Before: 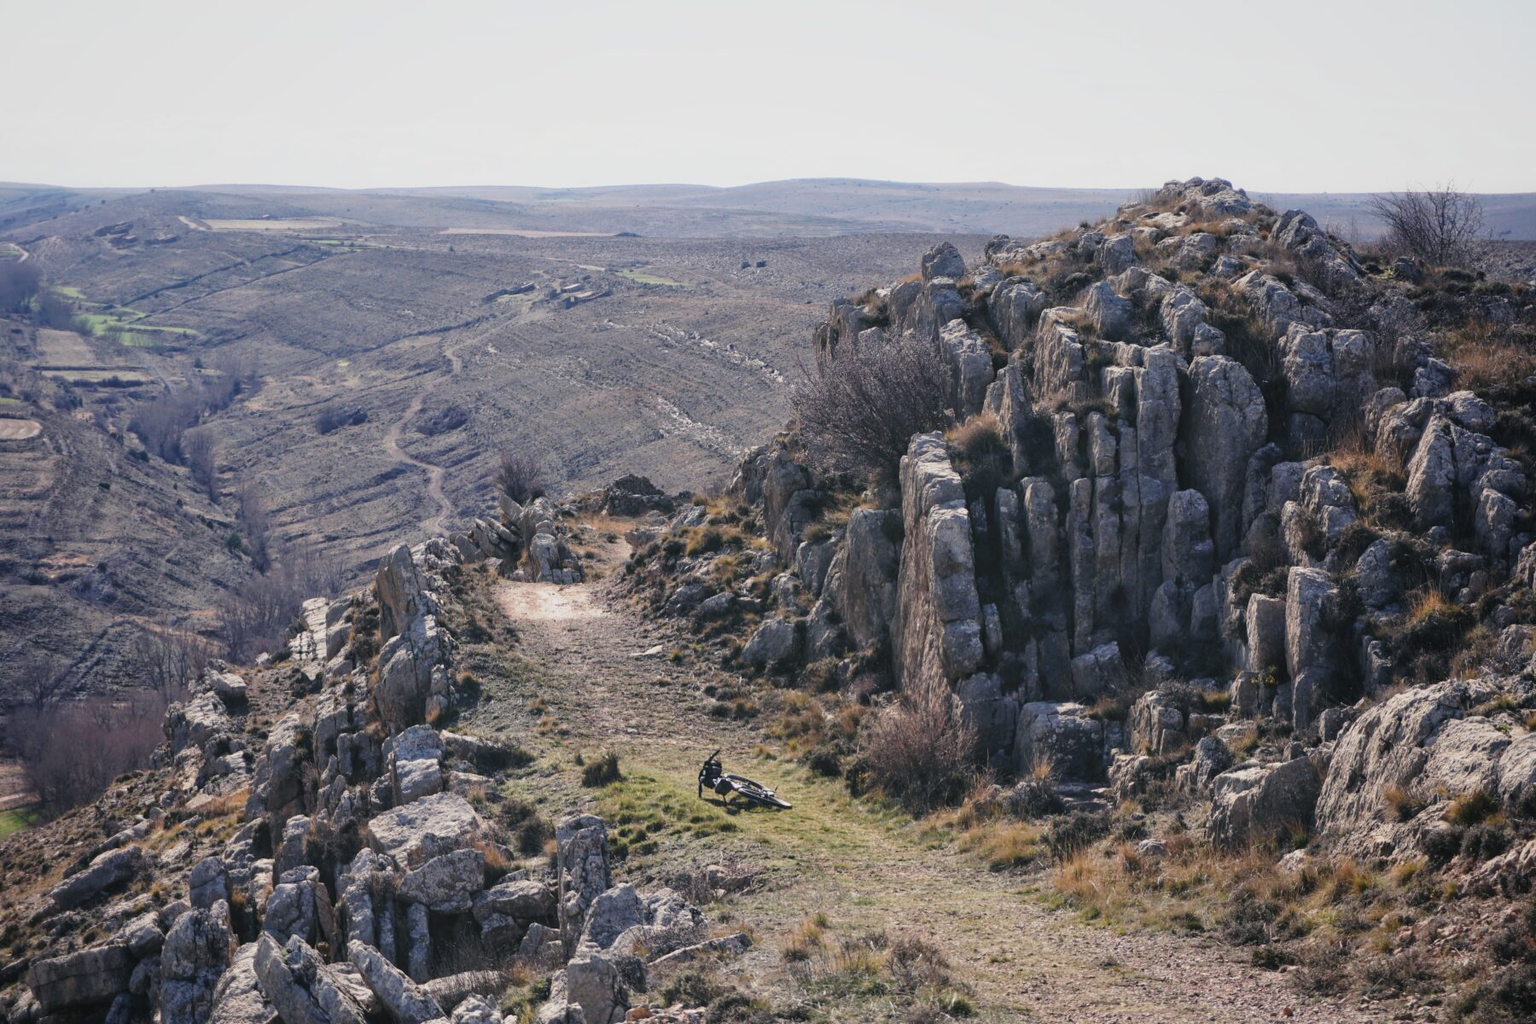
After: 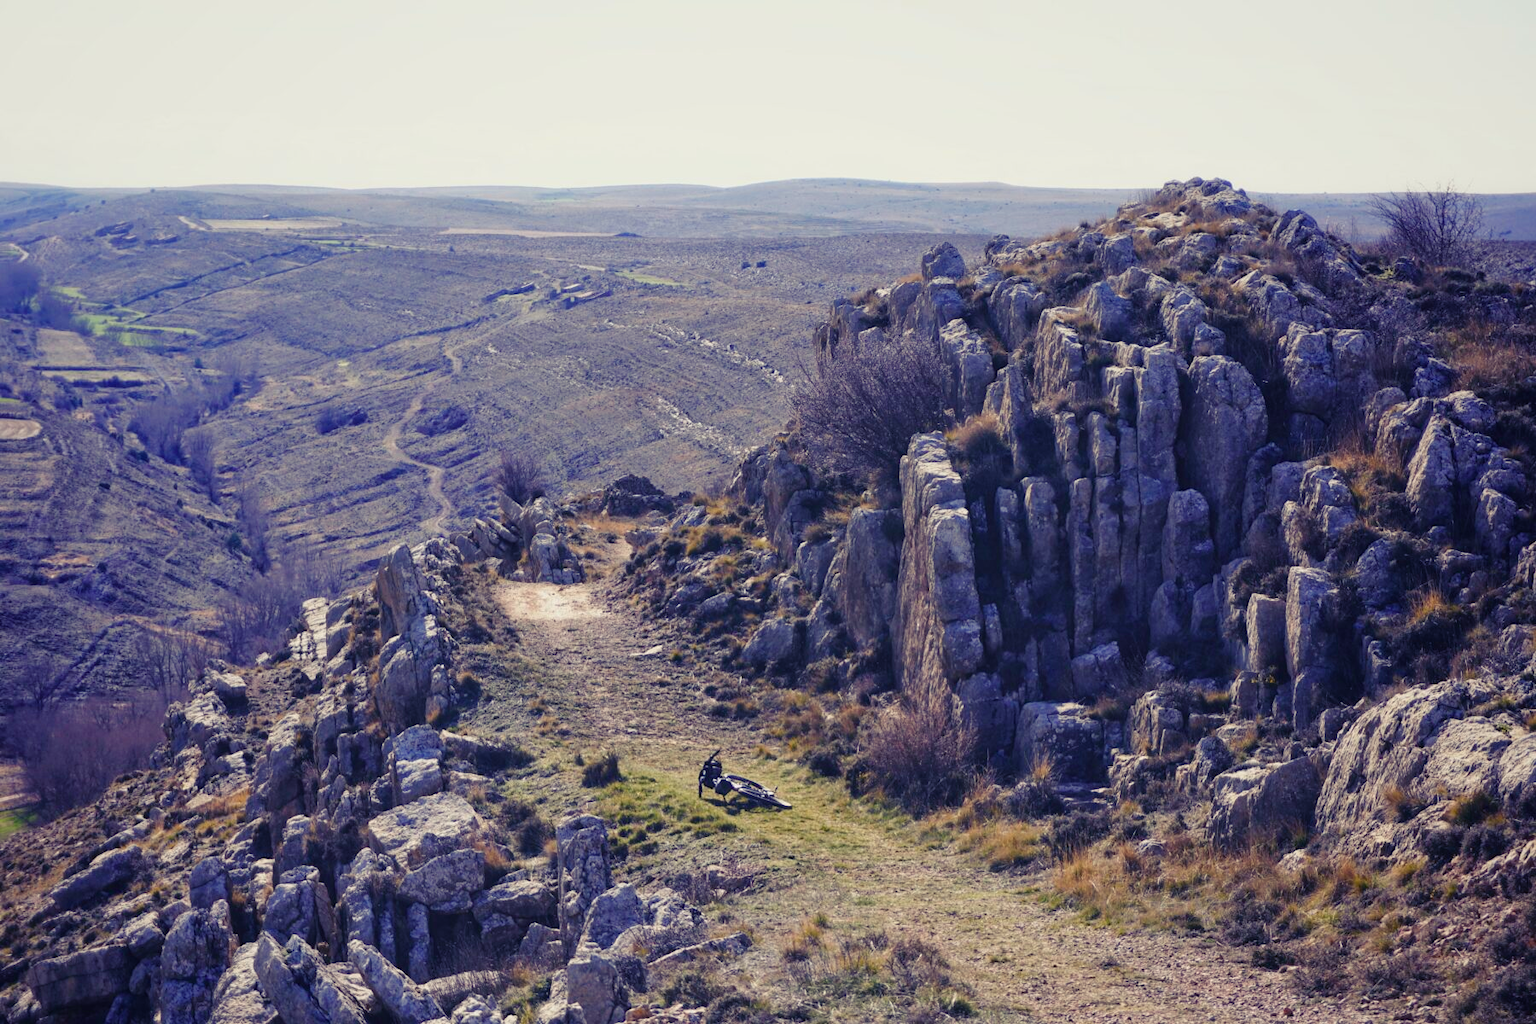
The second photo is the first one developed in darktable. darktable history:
color balance rgb: shadows lift › luminance -28.51%, shadows lift › chroma 14.874%, shadows lift › hue 272.91°, highlights gain › luminance 5.721%, highlights gain › chroma 2.502%, highlights gain › hue 92.16°, perceptual saturation grading › global saturation 20%, perceptual saturation grading › highlights -25.698%, perceptual saturation grading › shadows 25.452%, global vibrance 20%
